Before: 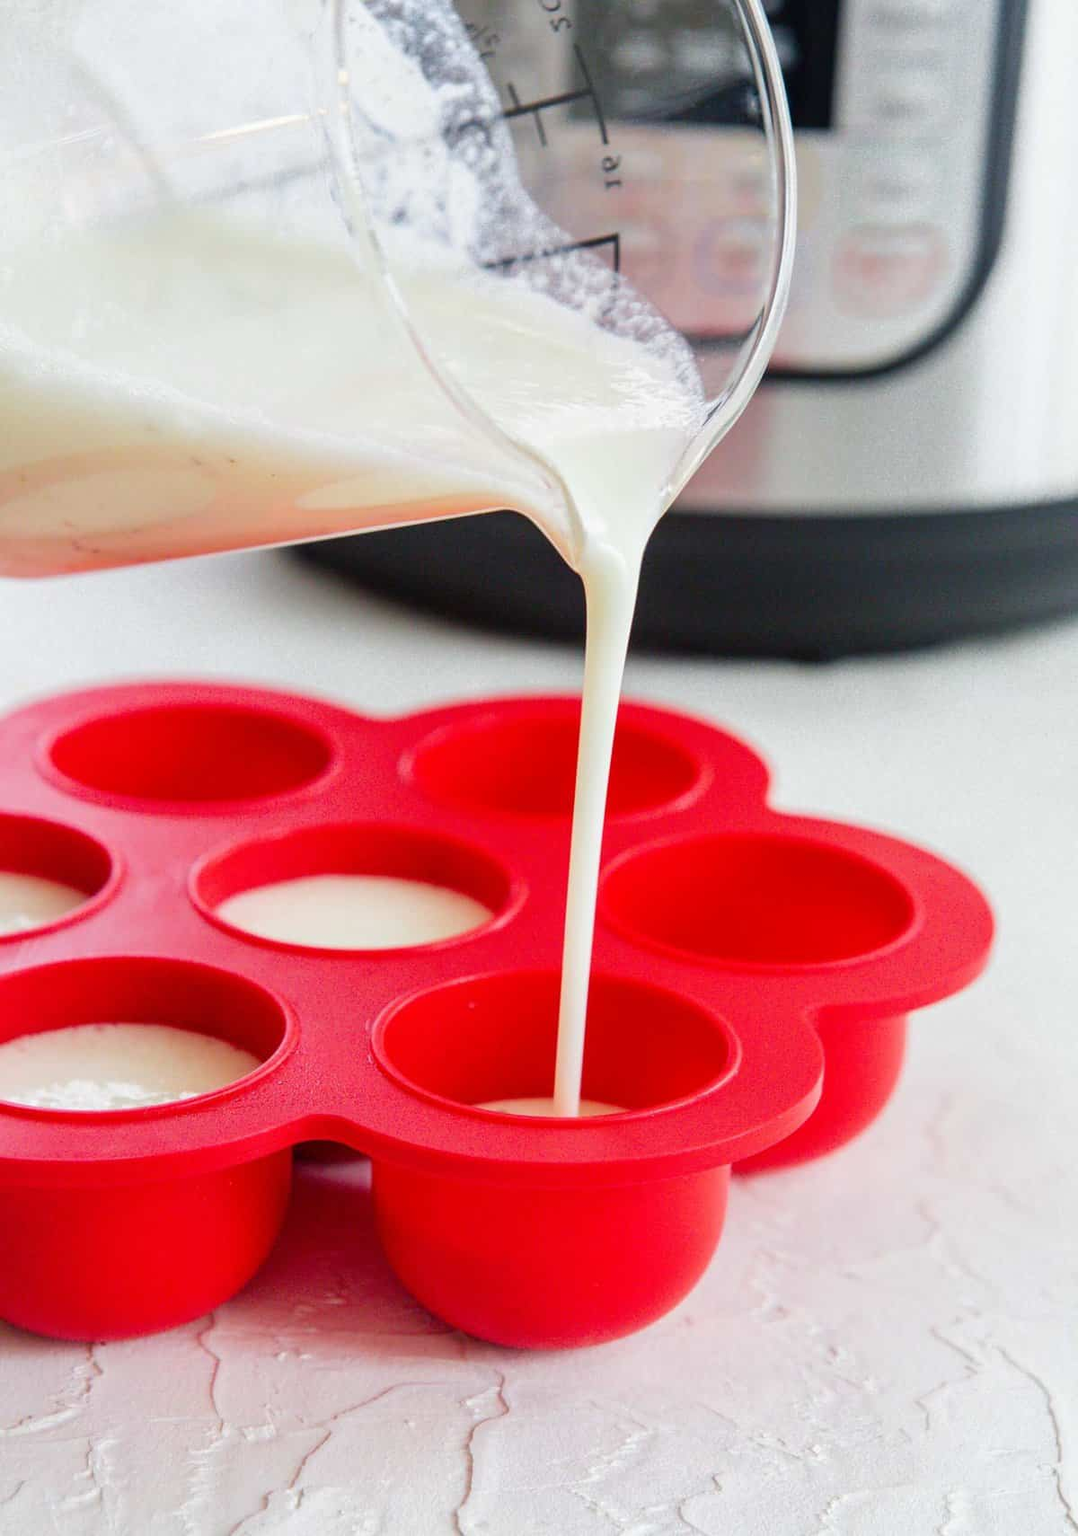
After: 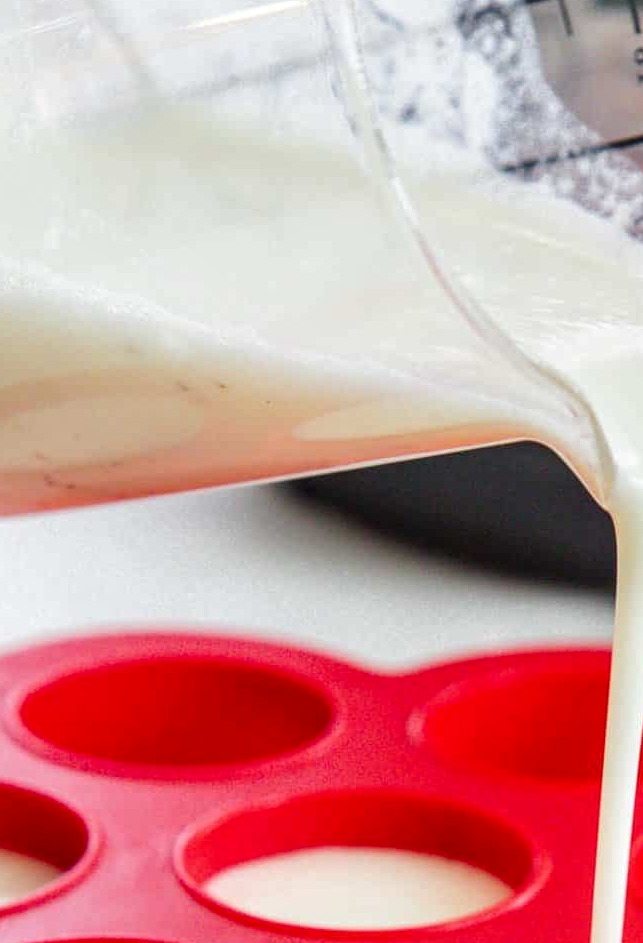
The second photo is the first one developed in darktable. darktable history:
crop and rotate: left 3.064%, top 7.458%, right 43.292%, bottom 37.378%
local contrast: detail 130%
